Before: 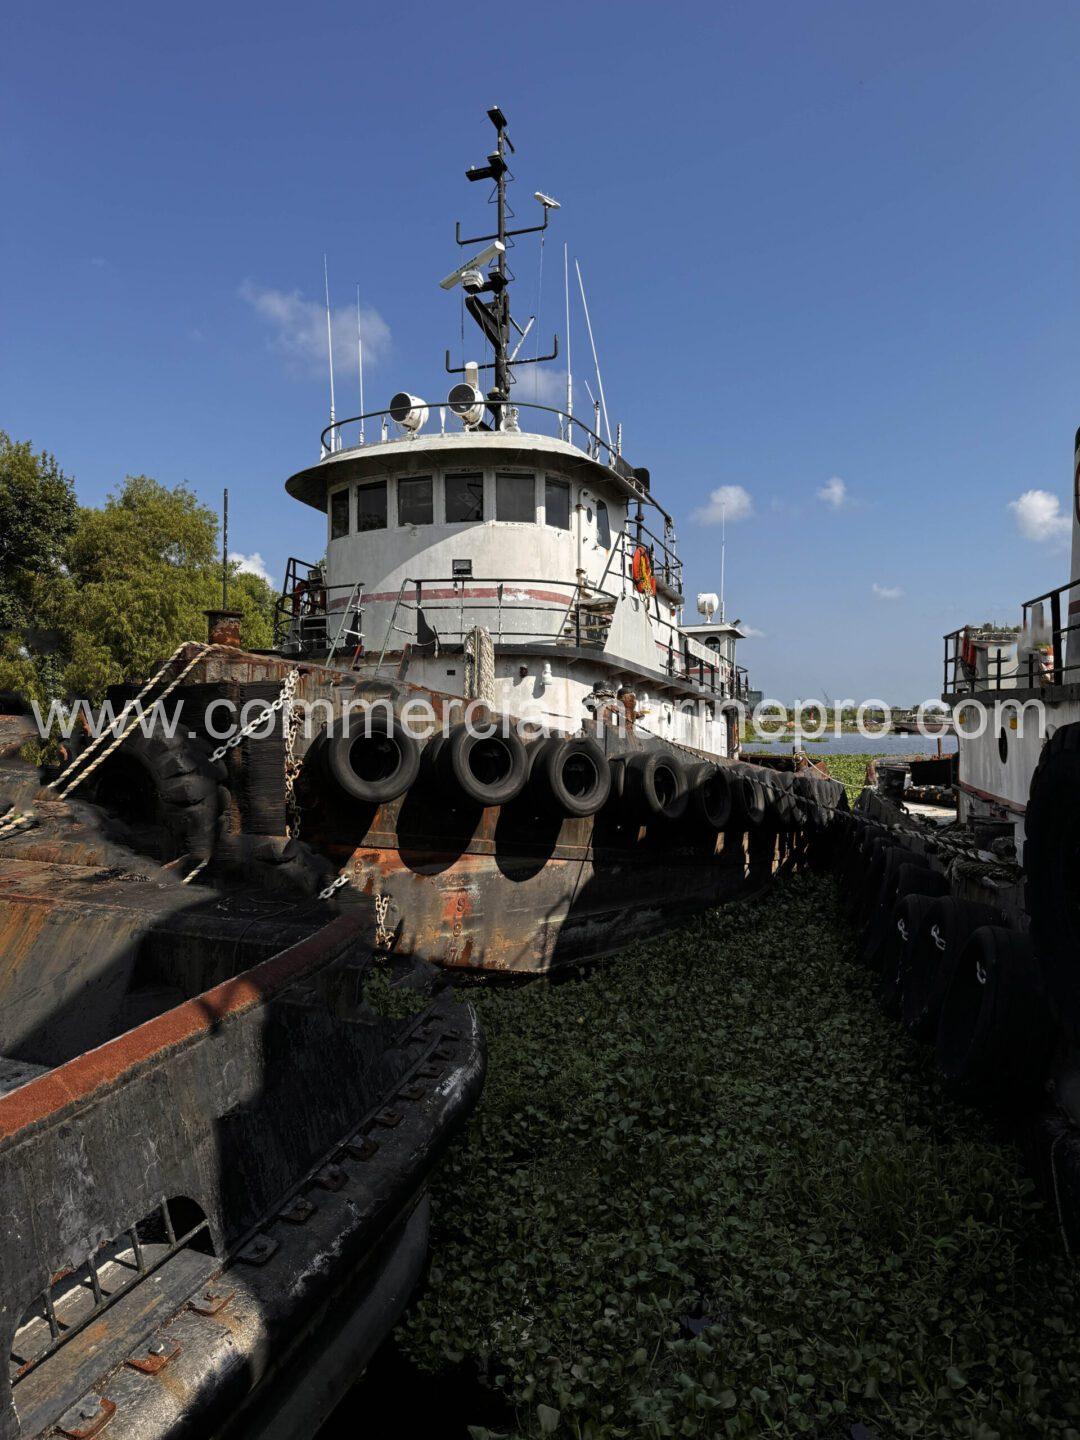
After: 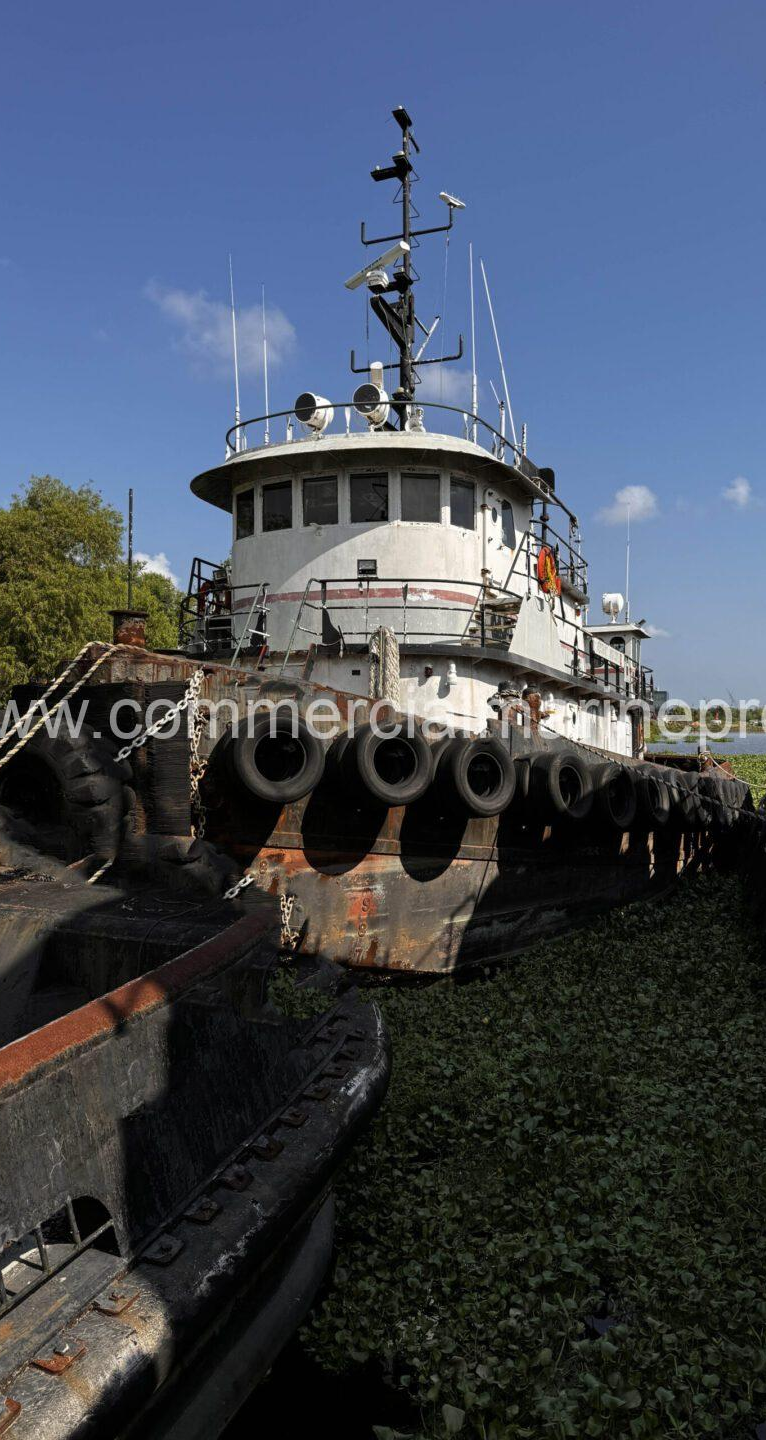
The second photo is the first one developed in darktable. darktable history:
crop and rotate: left 8.962%, right 20.085%
